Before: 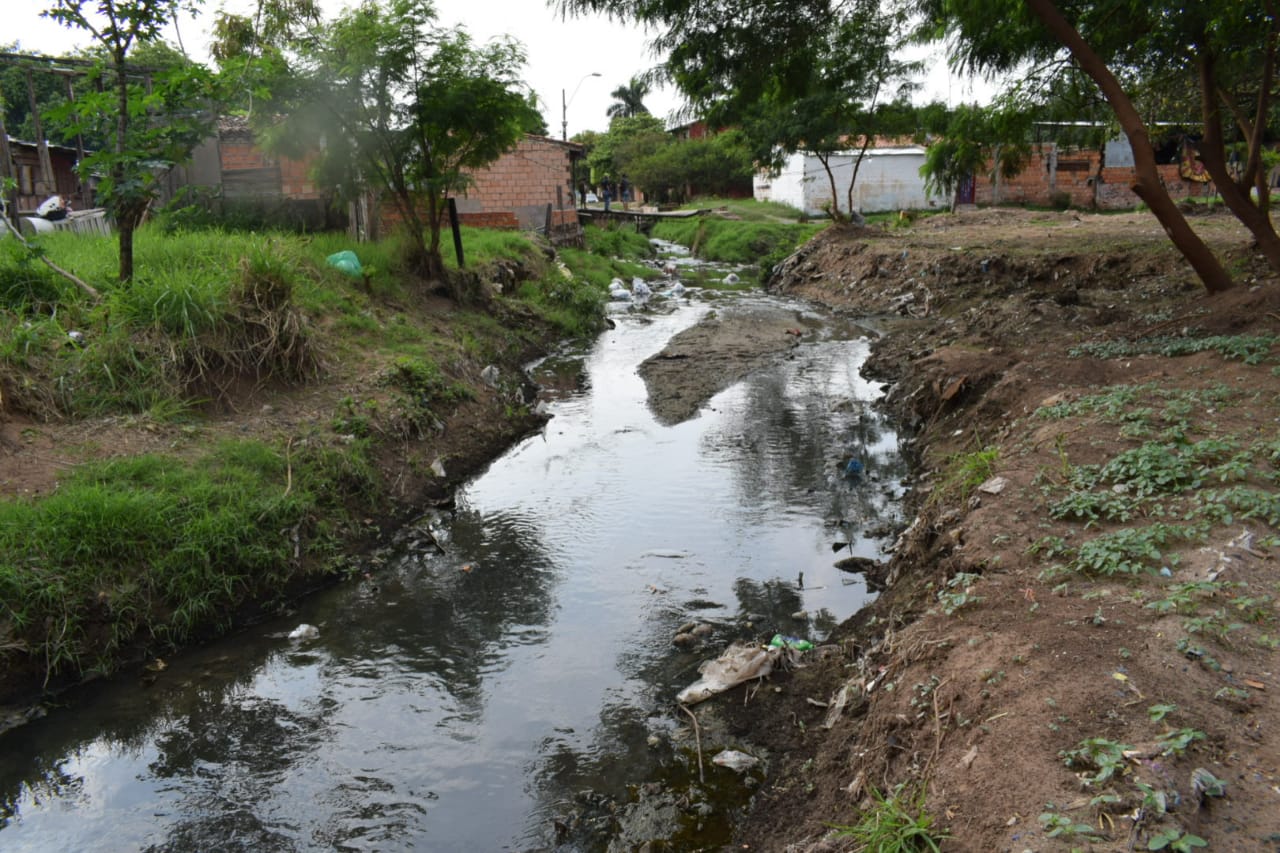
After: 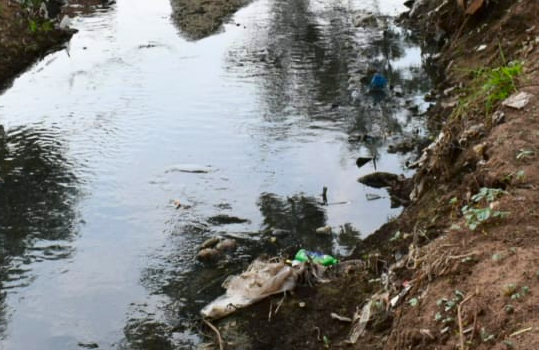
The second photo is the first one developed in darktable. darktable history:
crop: left 37.221%, top 45.169%, right 20.63%, bottom 13.777%
contrast brightness saturation: contrast 0.18, saturation 0.3
